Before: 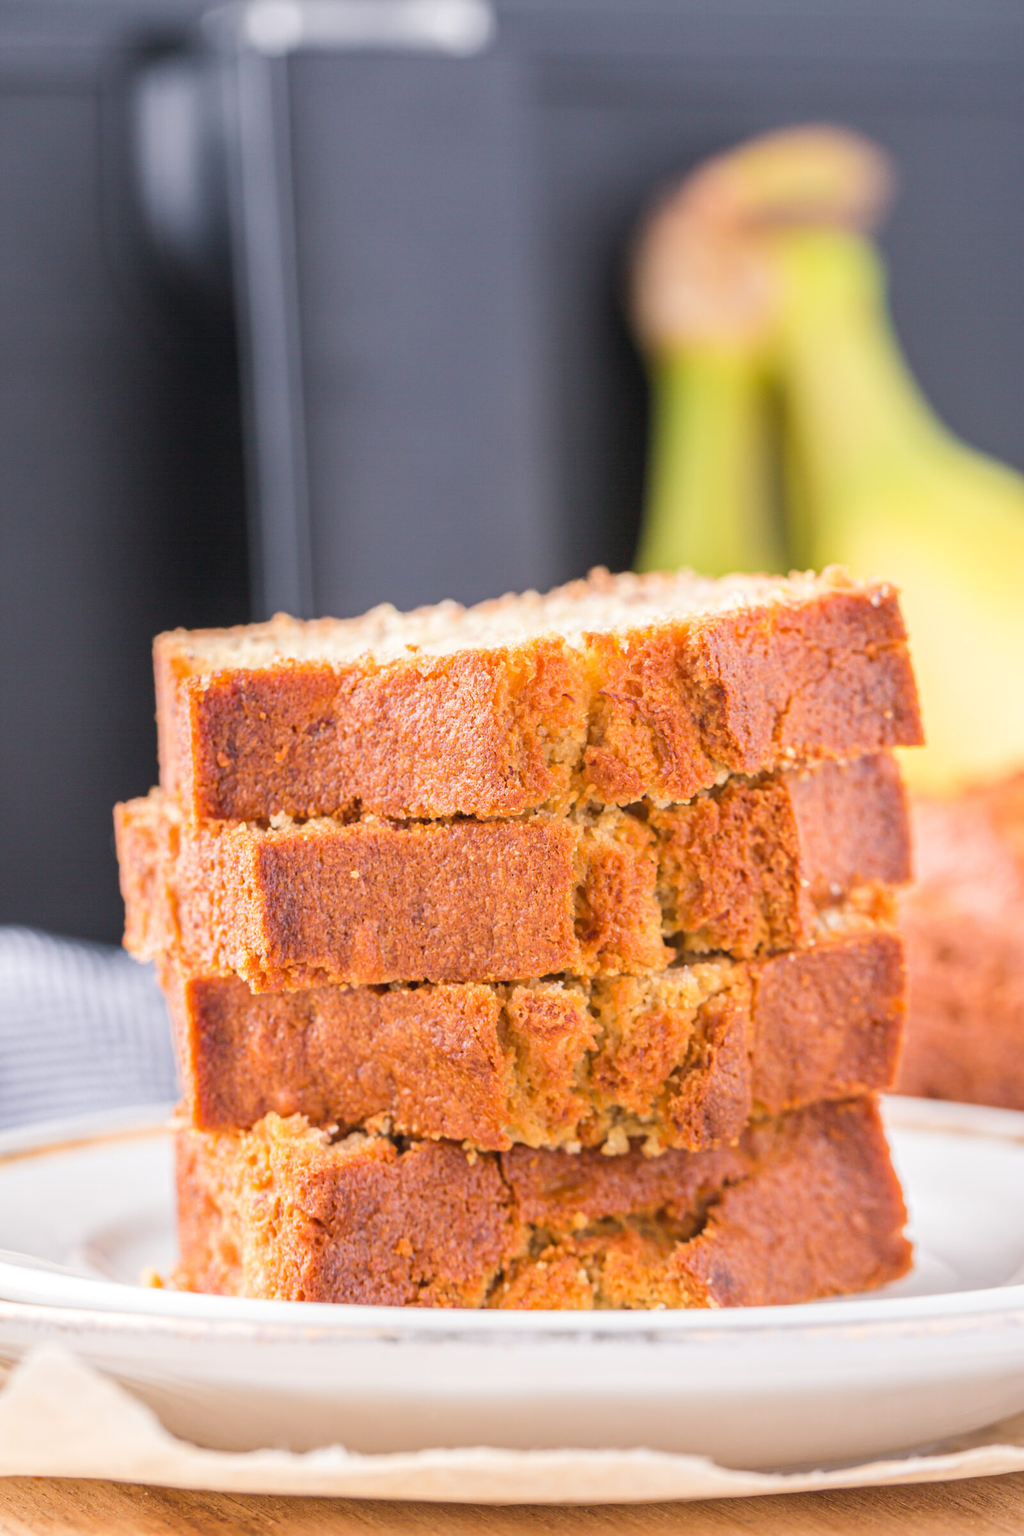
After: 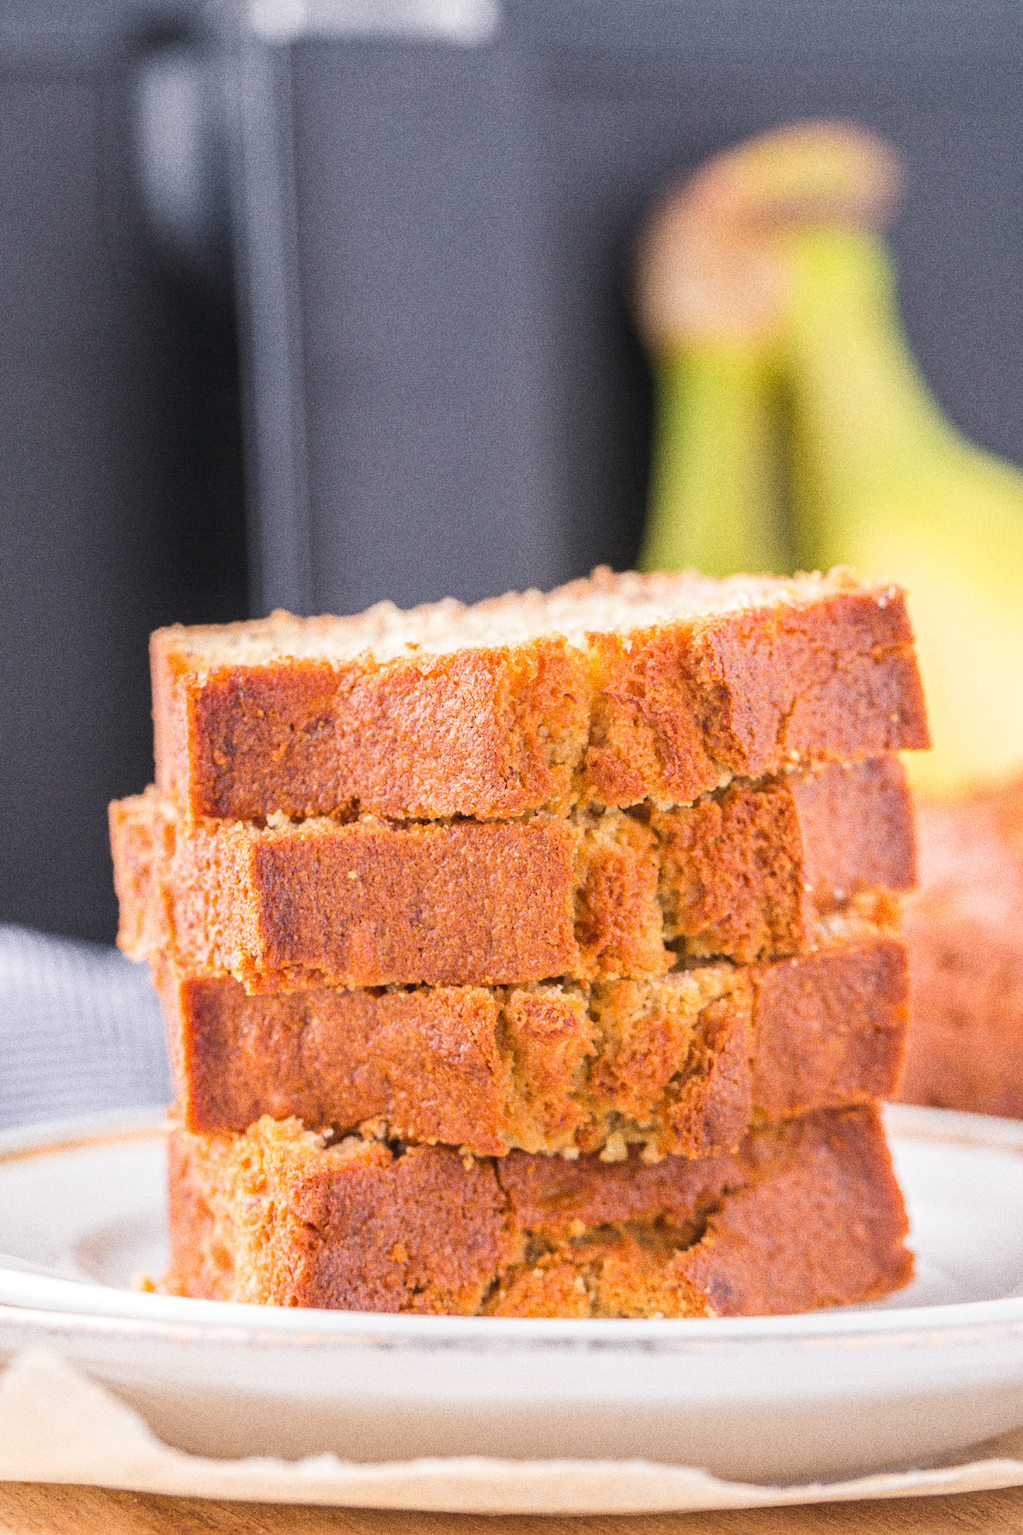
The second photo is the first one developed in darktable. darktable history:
grain: strength 49.07%
crop and rotate: angle -0.5°
